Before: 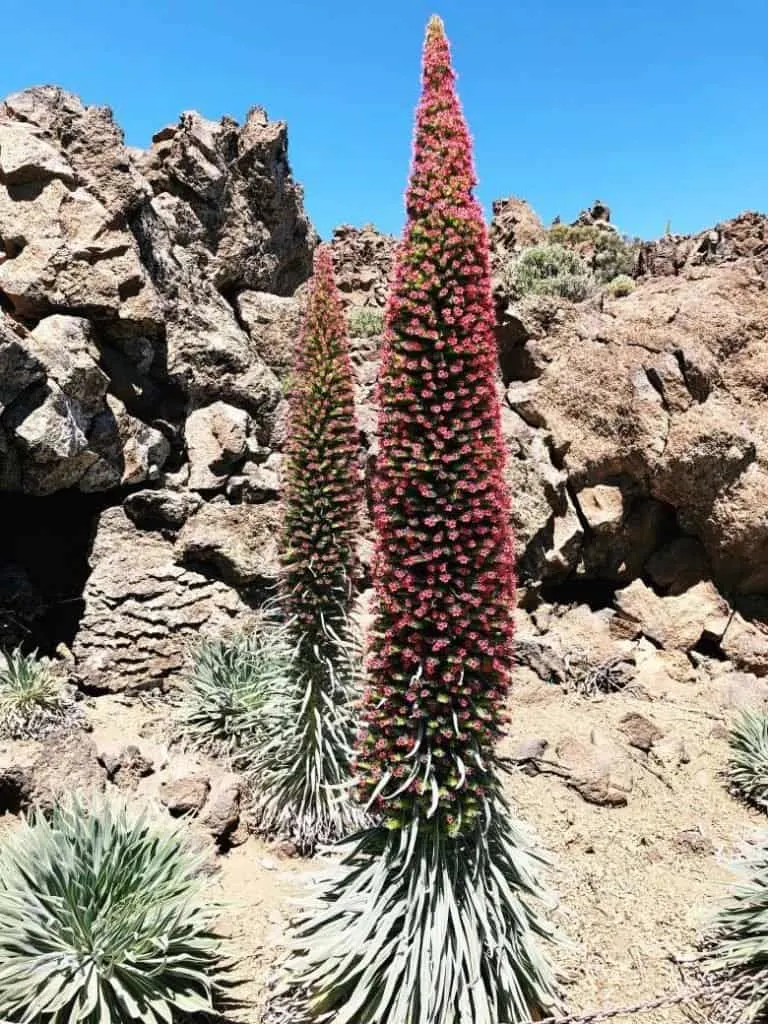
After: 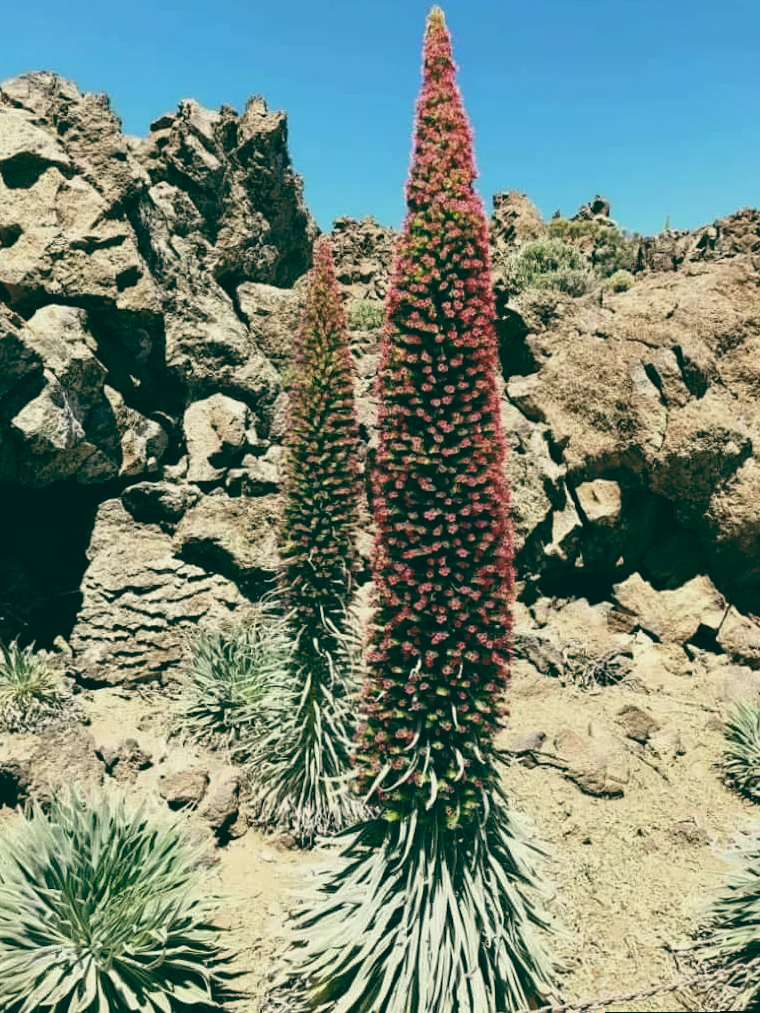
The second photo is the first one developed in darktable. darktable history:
rotate and perspective: rotation 0.174°, lens shift (vertical) 0.013, lens shift (horizontal) 0.019, shear 0.001, automatic cropping original format, crop left 0.007, crop right 0.991, crop top 0.016, crop bottom 0.997
exposure: compensate highlight preservation false
color balance: lift [1.005, 0.99, 1.007, 1.01], gamma [1, 1.034, 1.032, 0.966], gain [0.873, 1.055, 1.067, 0.933]
